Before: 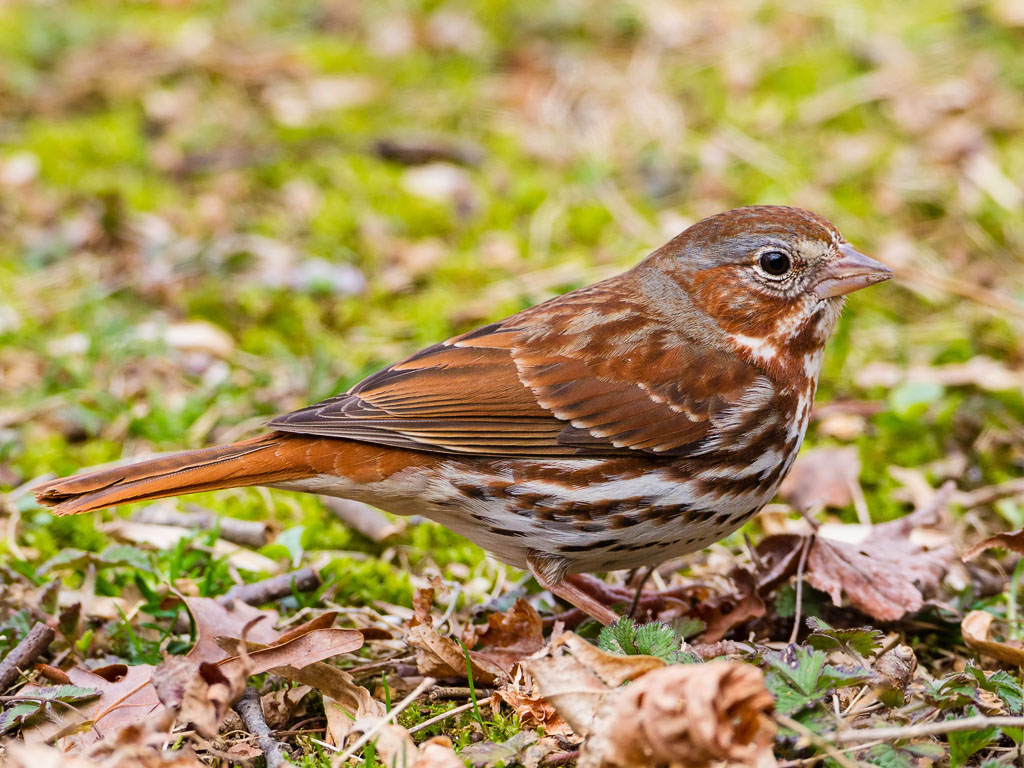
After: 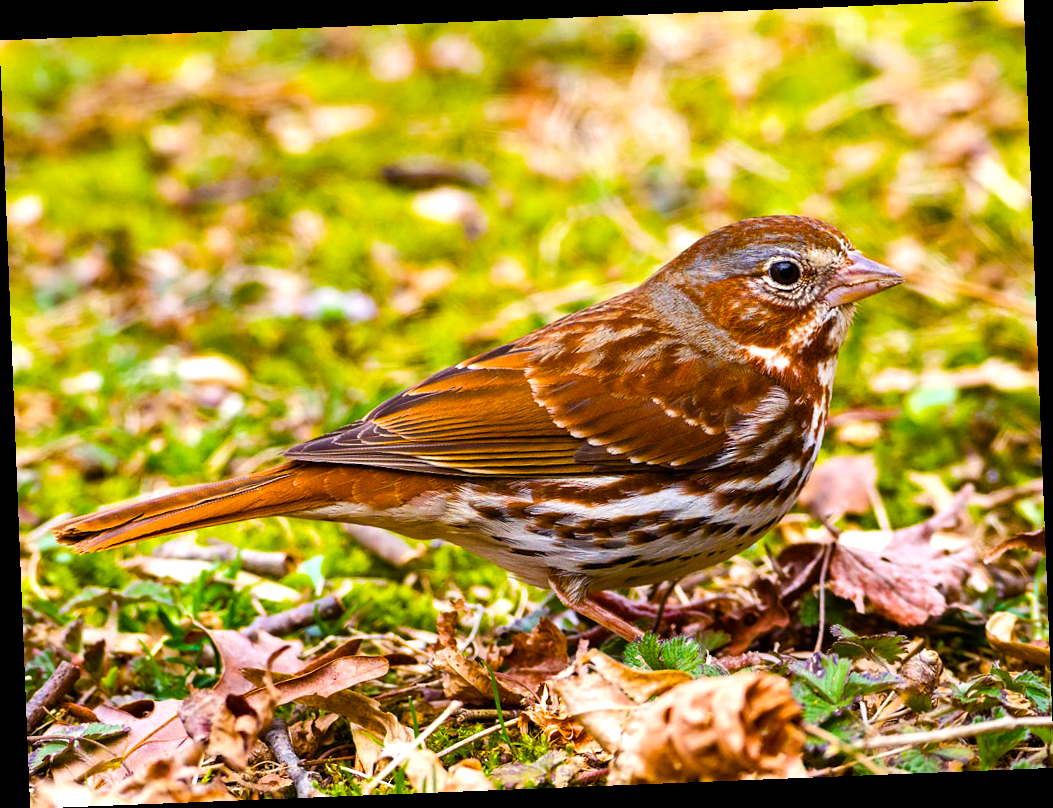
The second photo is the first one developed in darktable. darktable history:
rotate and perspective: rotation -2.29°, automatic cropping off
color balance rgb: linear chroma grading › global chroma 9%, perceptual saturation grading › global saturation 36%, perceptual saturation grading › shadows 35%, perceptual brilliance grading › global brilliance 15%, perceptual brilliance grading › shadows -35%, global vibrance 15%
